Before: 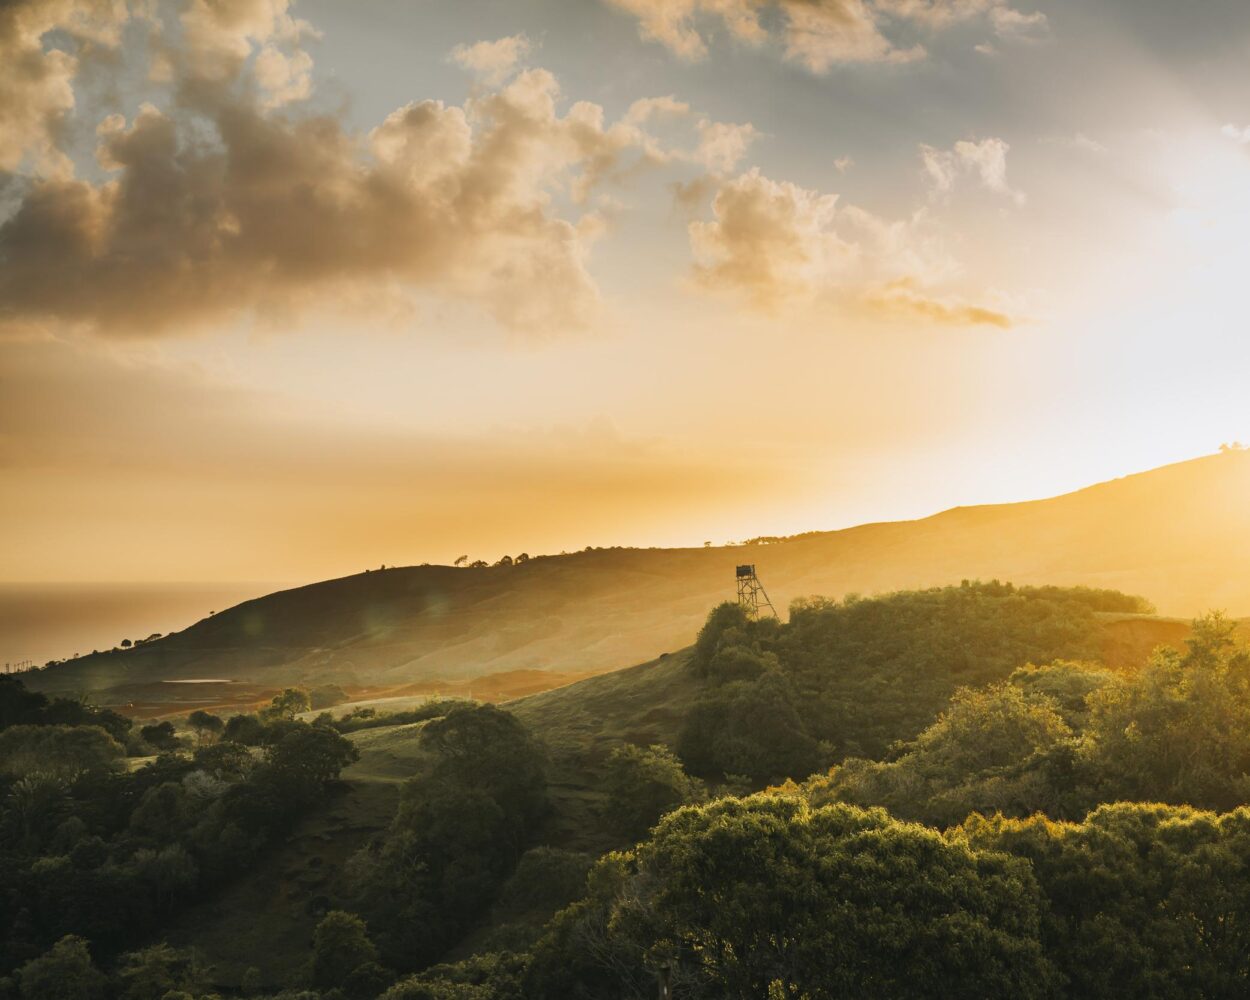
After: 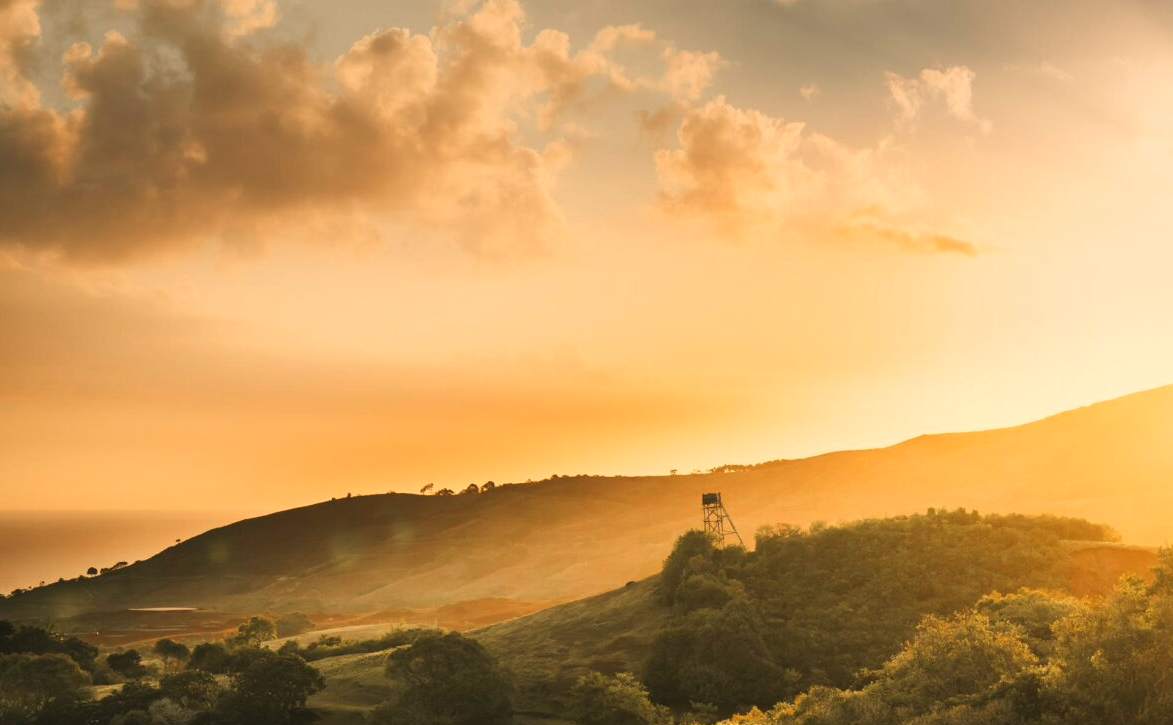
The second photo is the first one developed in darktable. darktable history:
crop: left 2.737%, top 7.287%, right 3.421%, bottom 20.179%
white balance: red 1.138, green 0.996, blue 0.812
